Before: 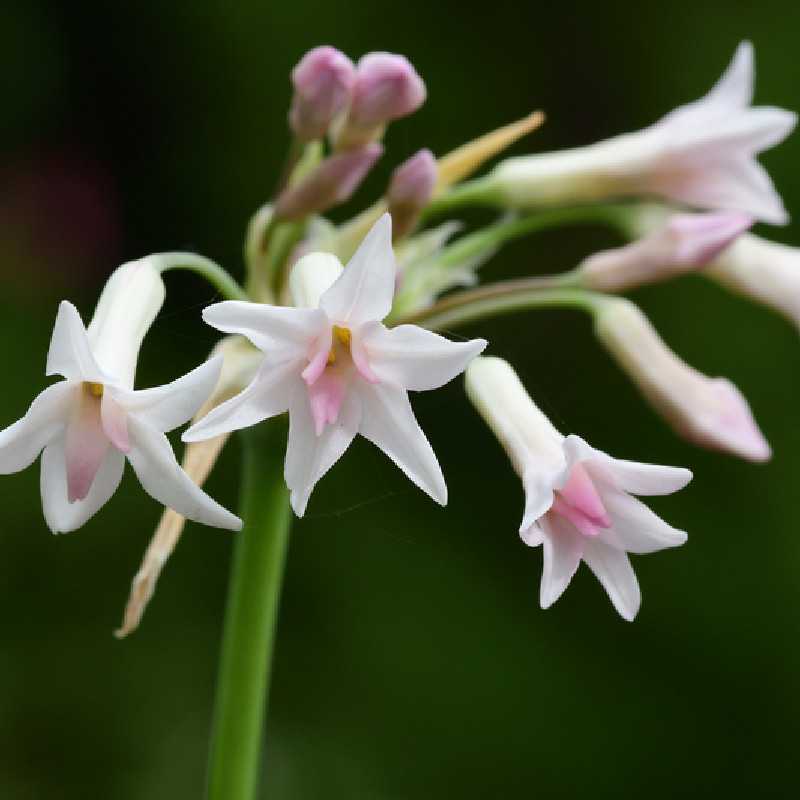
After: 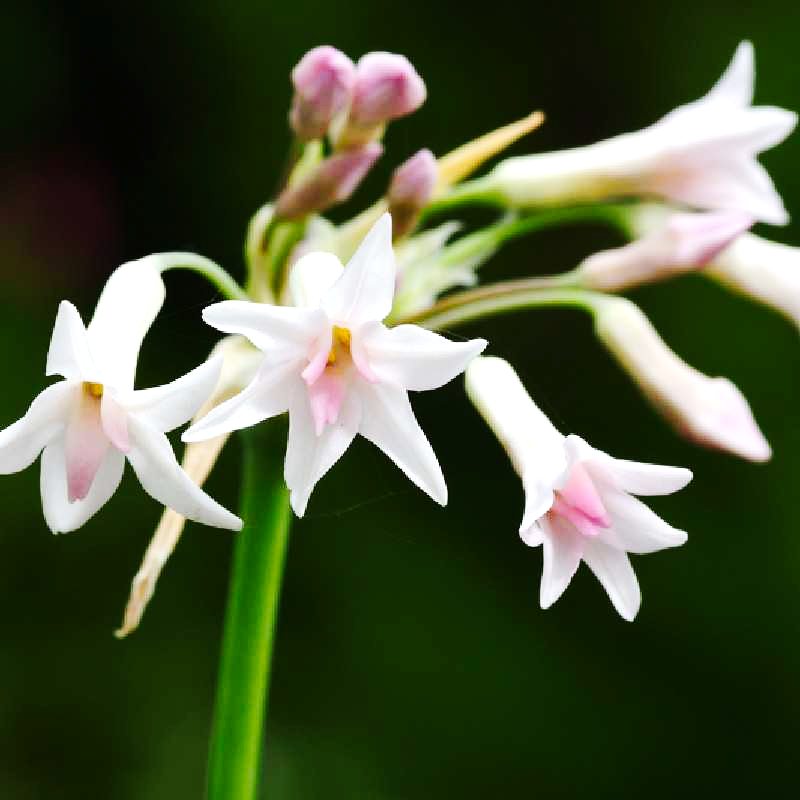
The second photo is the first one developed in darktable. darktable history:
exposure: black level correction 0.001, exposure 0.5 EV, compensate exposure bias true, compensate highlight preservation false
tone curve: curves: ch0 [(0, 0) (0.003, 0.008) (0.011, 0.011) (0.025, 0.018) (0.044, 0.028) (0.069, 0.039) (0.1, 0.056) (0.136, 0.081) (0.177, 0.118) (0.224, 0.164) (0.277, 0.223) (0.335, 0.3) (0.399, 0.399) (0.468, 0.51) (0.543, 0.618) (0.623, 0.71) (0.709, 0.79) (0.801, 0.865) (0.898, 0.93) (1, 1)], preserve colors none
